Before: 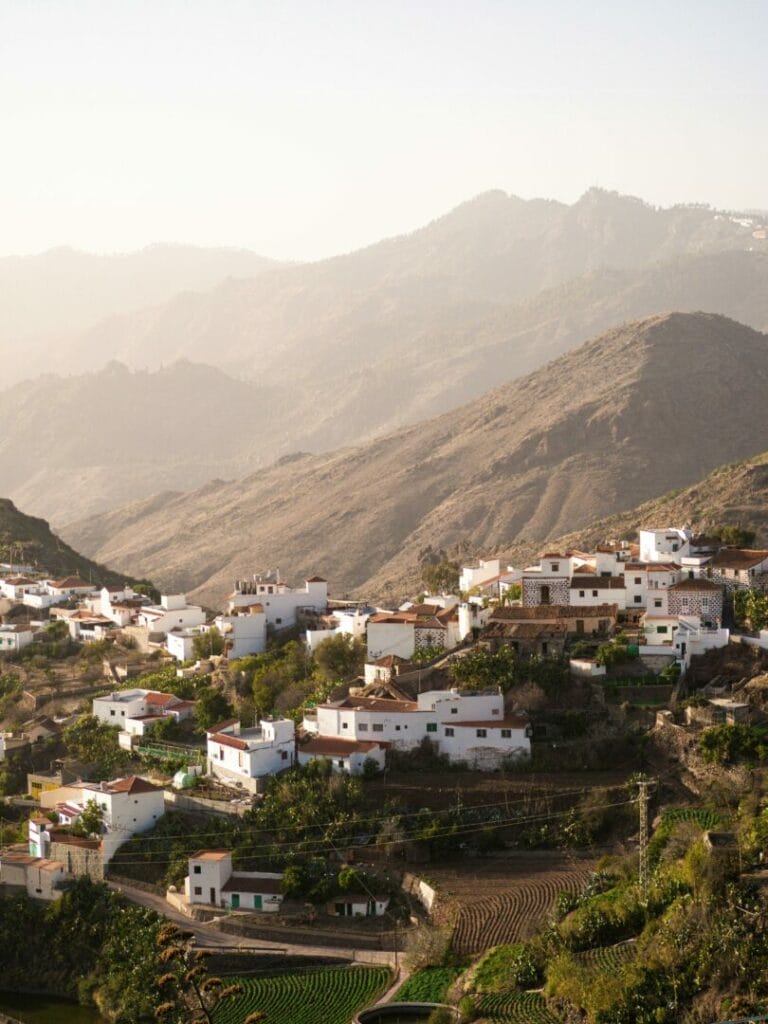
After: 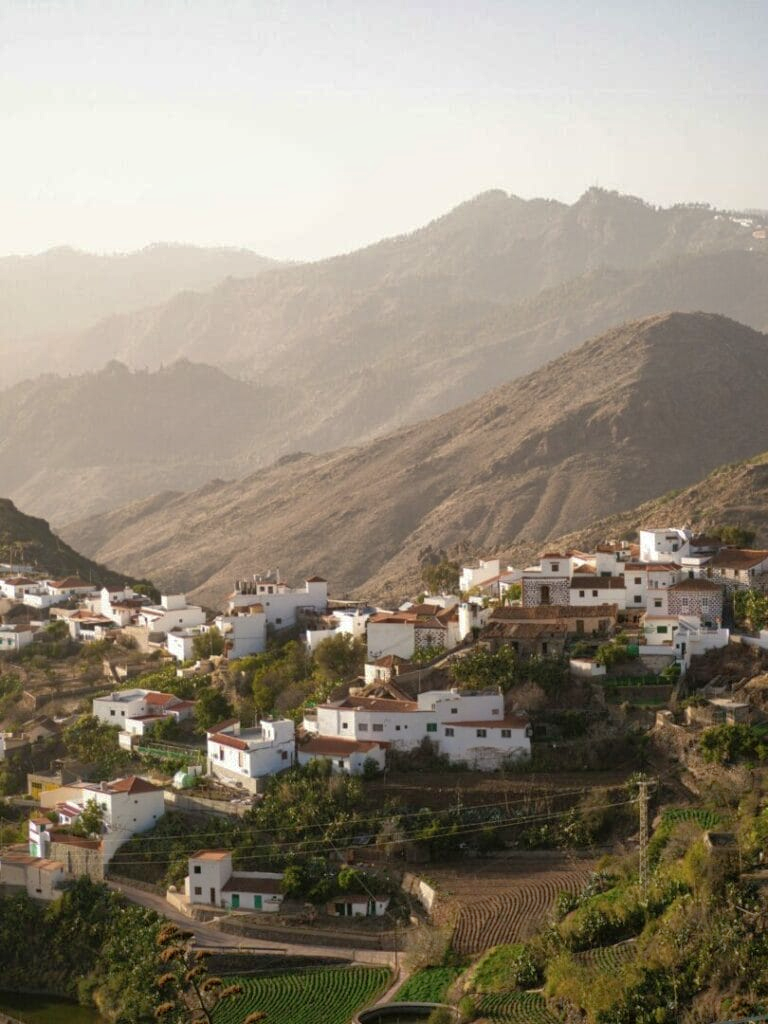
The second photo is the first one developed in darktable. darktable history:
tone curve: curves: ch0 [(0, 0) (0.641, 0.595) (1, 1)], color space Lab, linked channels, preserve colors none
shadows and highlights: on, module defaults
